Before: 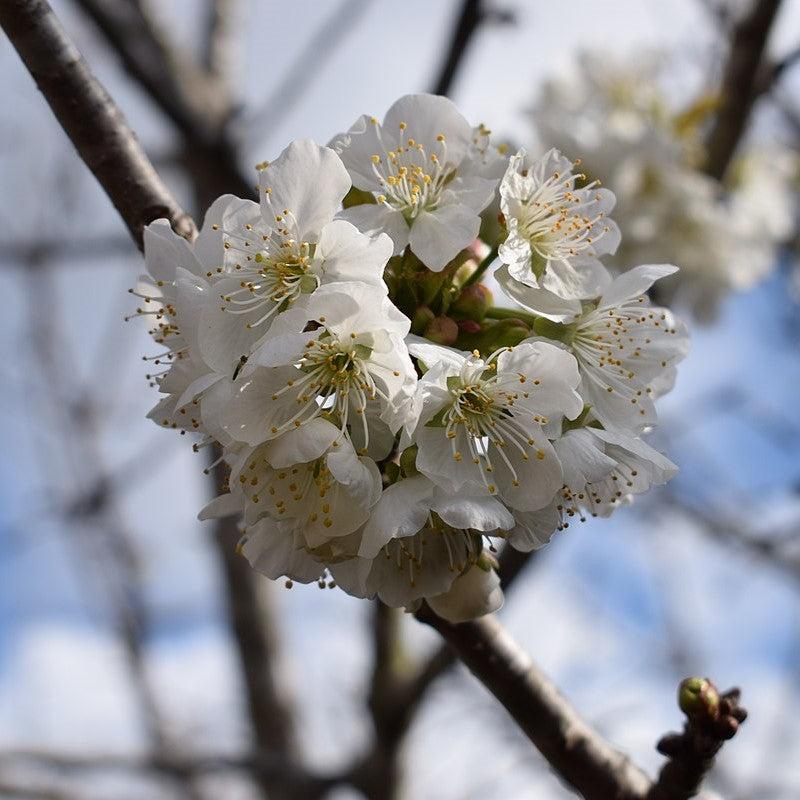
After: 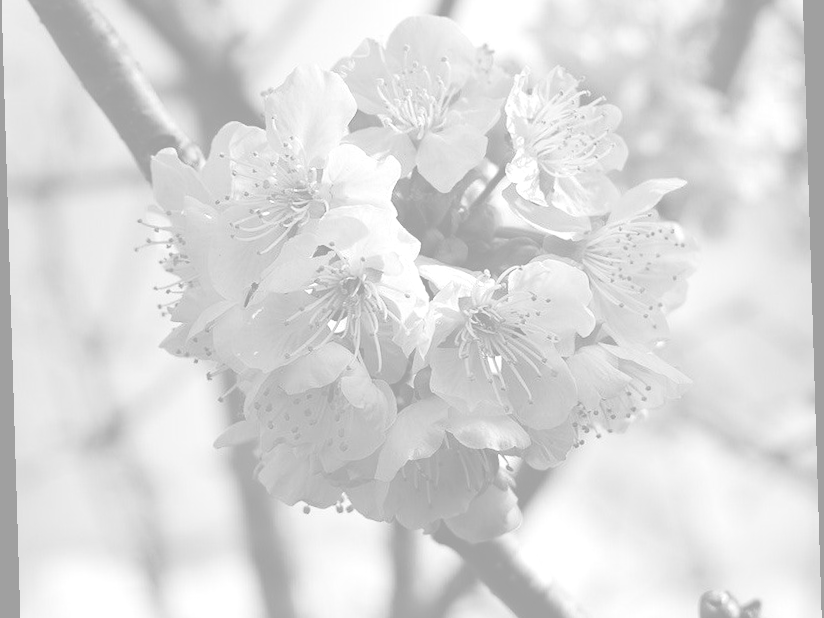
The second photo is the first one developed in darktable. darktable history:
exposure: black level correction 0, exposure 0.3 EV, compensate highlight preservation false
rotate and perspective: rotation -1.75°, automatic cropping off
tone equalizer: -8 EV -0.75 EV, -7 EV -0.7 EV, -6 EV -0.6 EV, -5 EV -0.4 EV, -3 EV 0.4 EV, -2 EV 0.6 EV, -1 EV 0.7 EV, +0 EV 0.75 EV, edges refinement/feathering 500, mask exposure compensation -1.57 EV, preserve details no
crop: top 11.038%, bottom 13.962%
colorize: hue 331.2°, saturation 69%, source mix 30.28%, lightness 69.02%, version 1
color zones: curves: ch0 [(0.035, 0.242) (0.25, 0.5) (0.384, 0.214) (0.488, 0.255) (0.75, 0.5)]; ch1 [(0.063, 0.379) (0.25, 0.5) (0.354, 0.201) (0.489, 0.085) (0.729, 0.271)]; ch2 [(0.25, 0.5) (0.38, 0.517) (0.442, 0.51) (0.735, 0.456)]
monochrome: a 32, b 64, size 2.3
